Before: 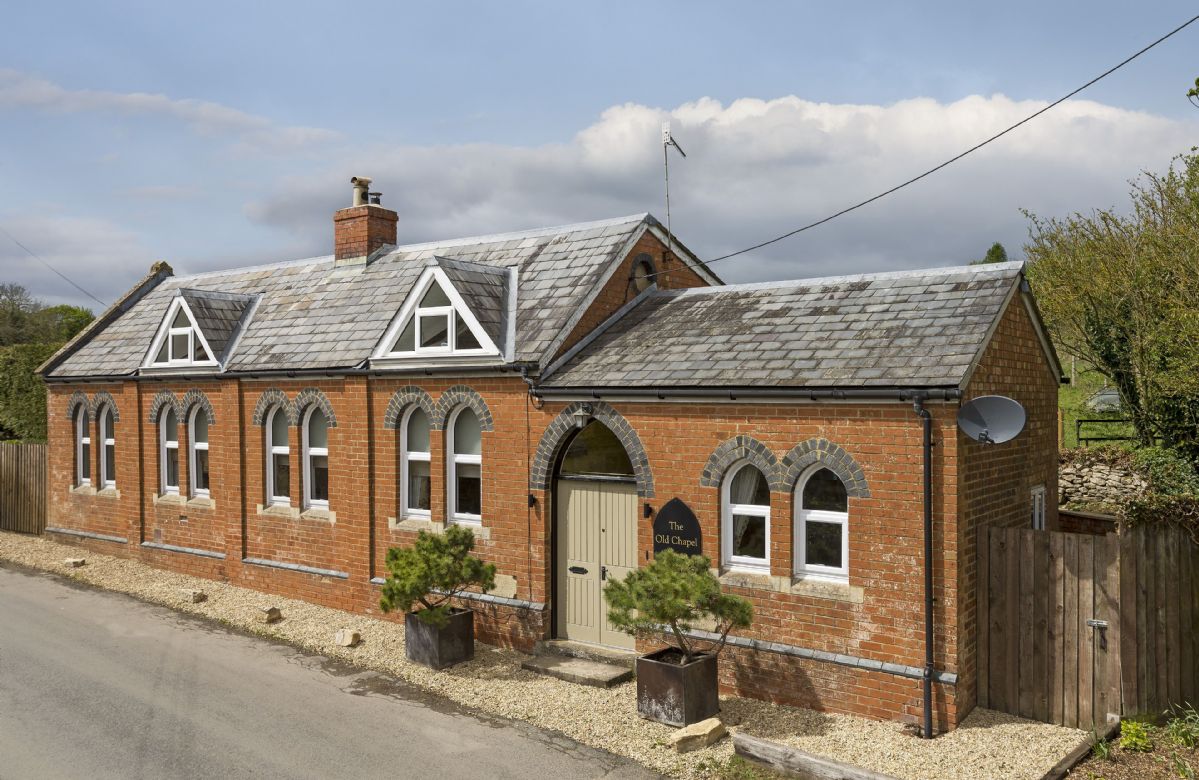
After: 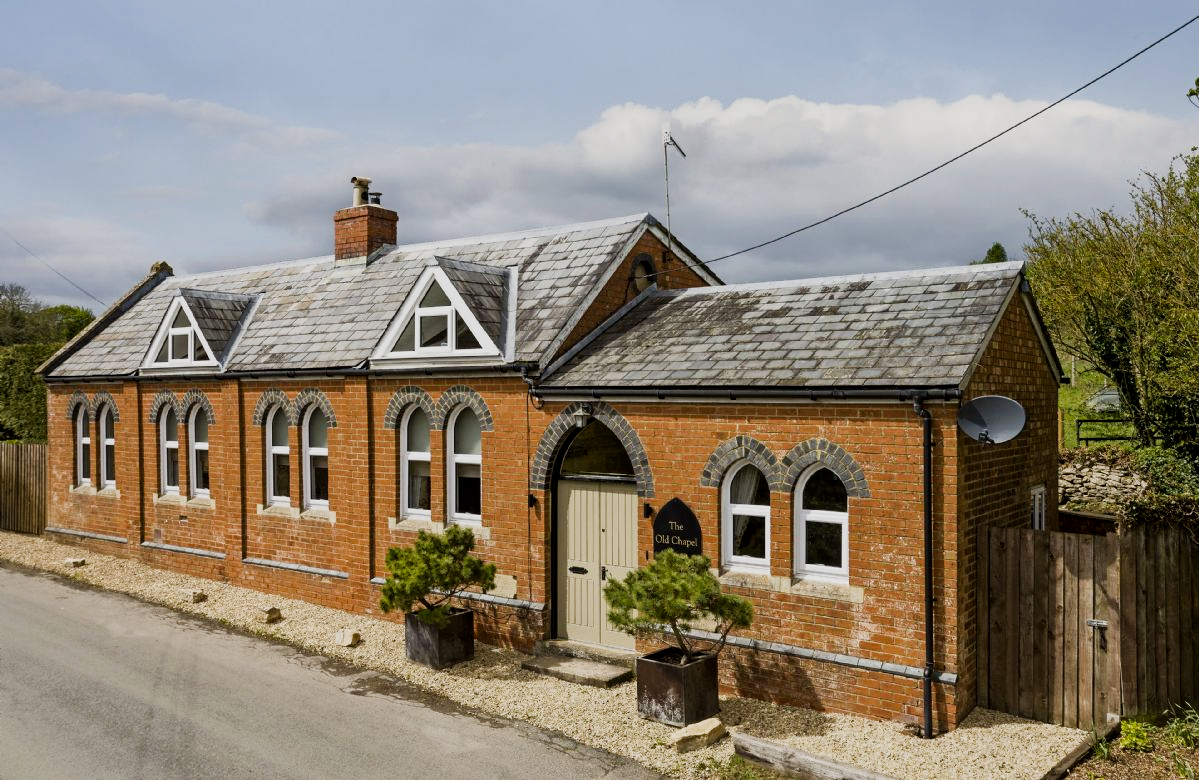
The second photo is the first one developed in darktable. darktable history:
exposure: exposure -0.072 EV, compensate highlight preservation false
sigmoid: contrast 1.54, target black 0
local contrast: mode bilateral grid, contrast 20, coarseness 50, detail 120%, midtone range 0.2
